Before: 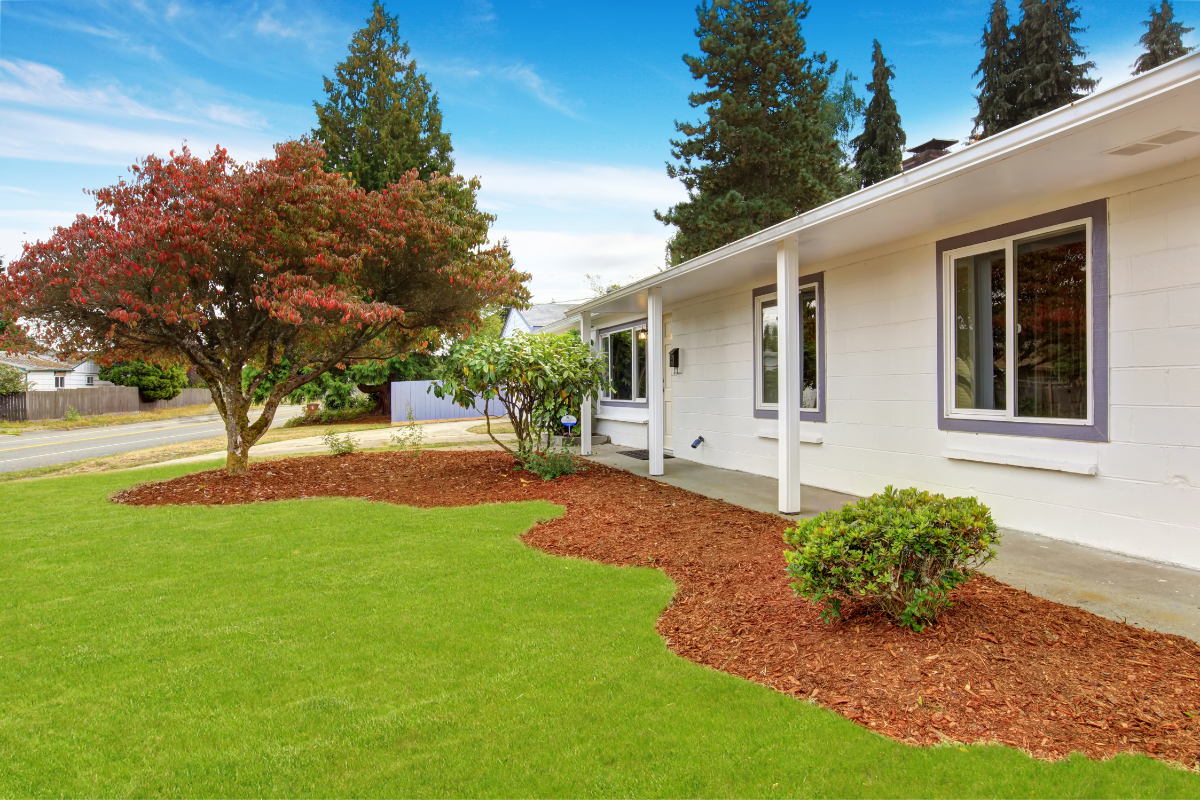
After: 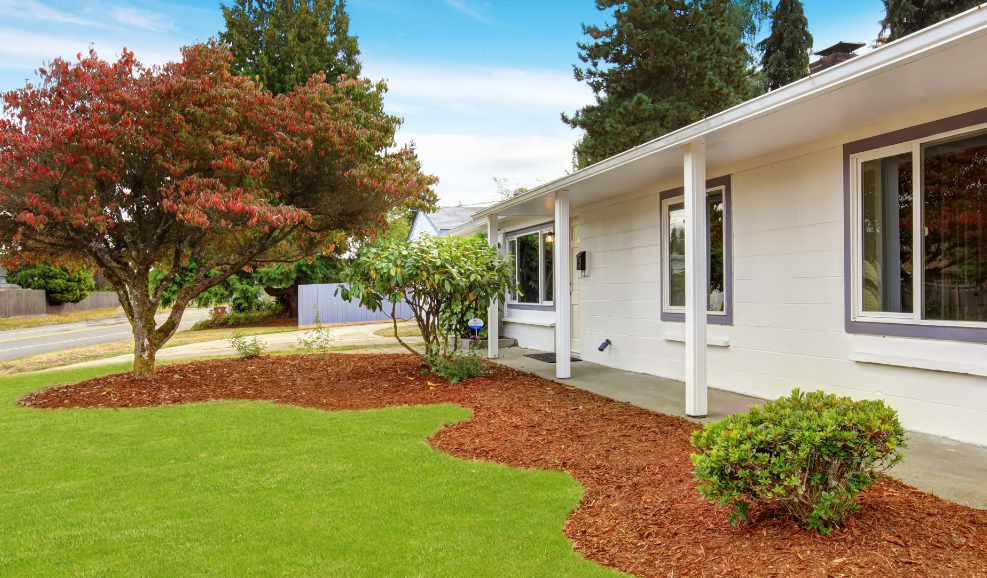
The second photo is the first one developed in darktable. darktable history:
crop: left 7.795%, top 12.193%, right 9.942%, bottom 15.475%
